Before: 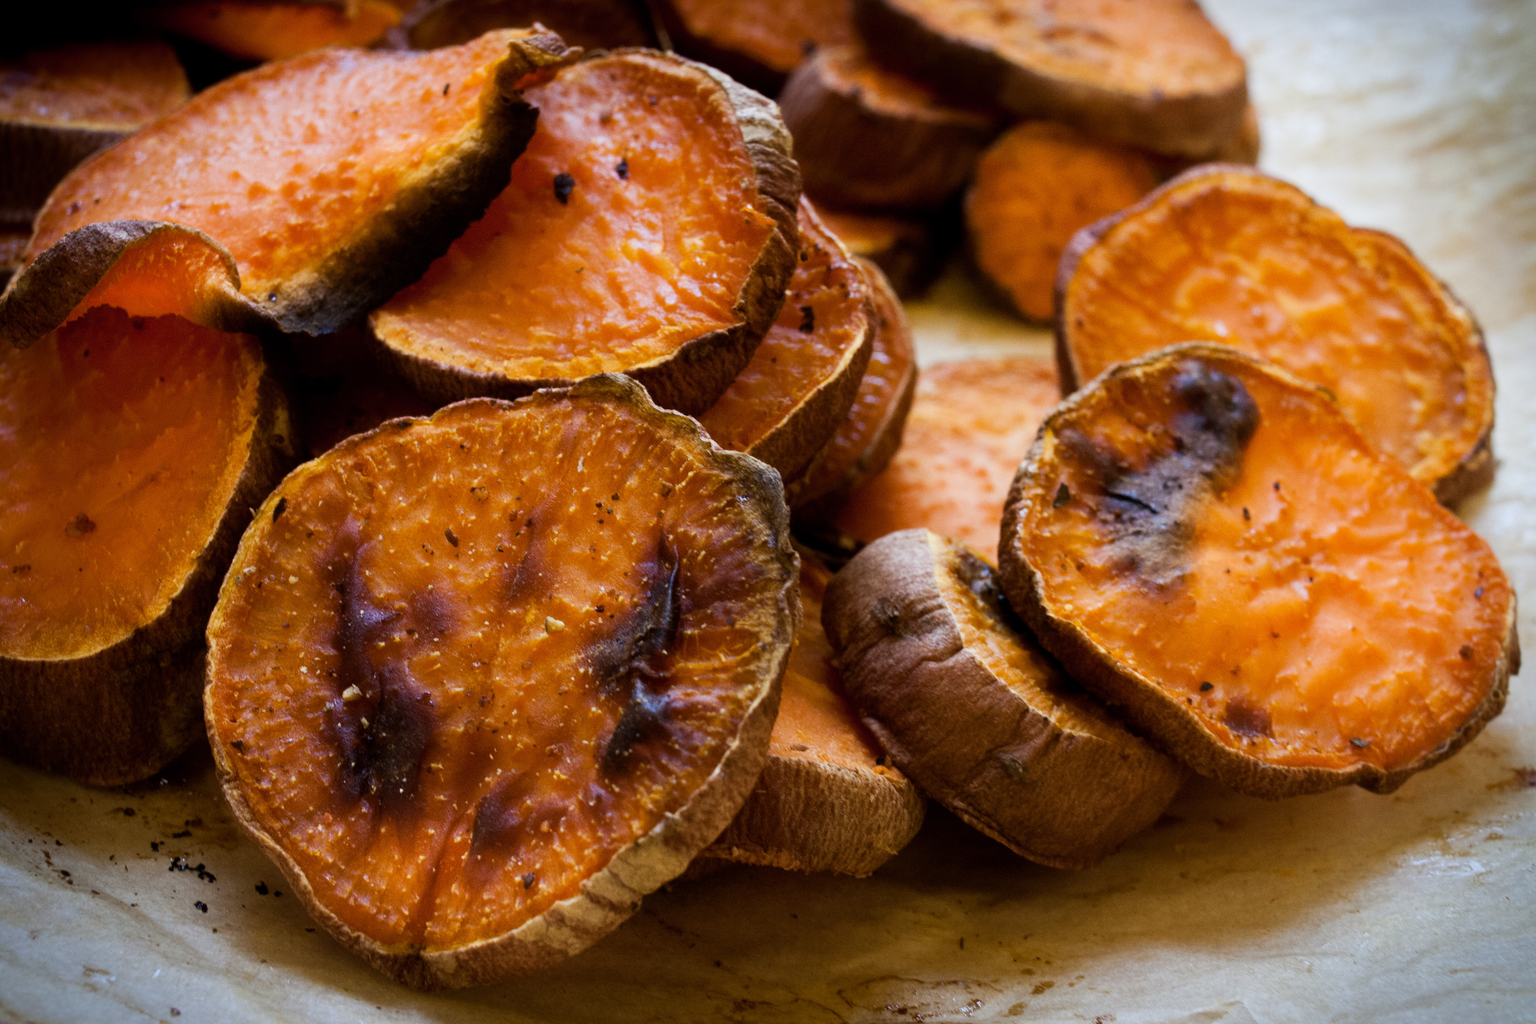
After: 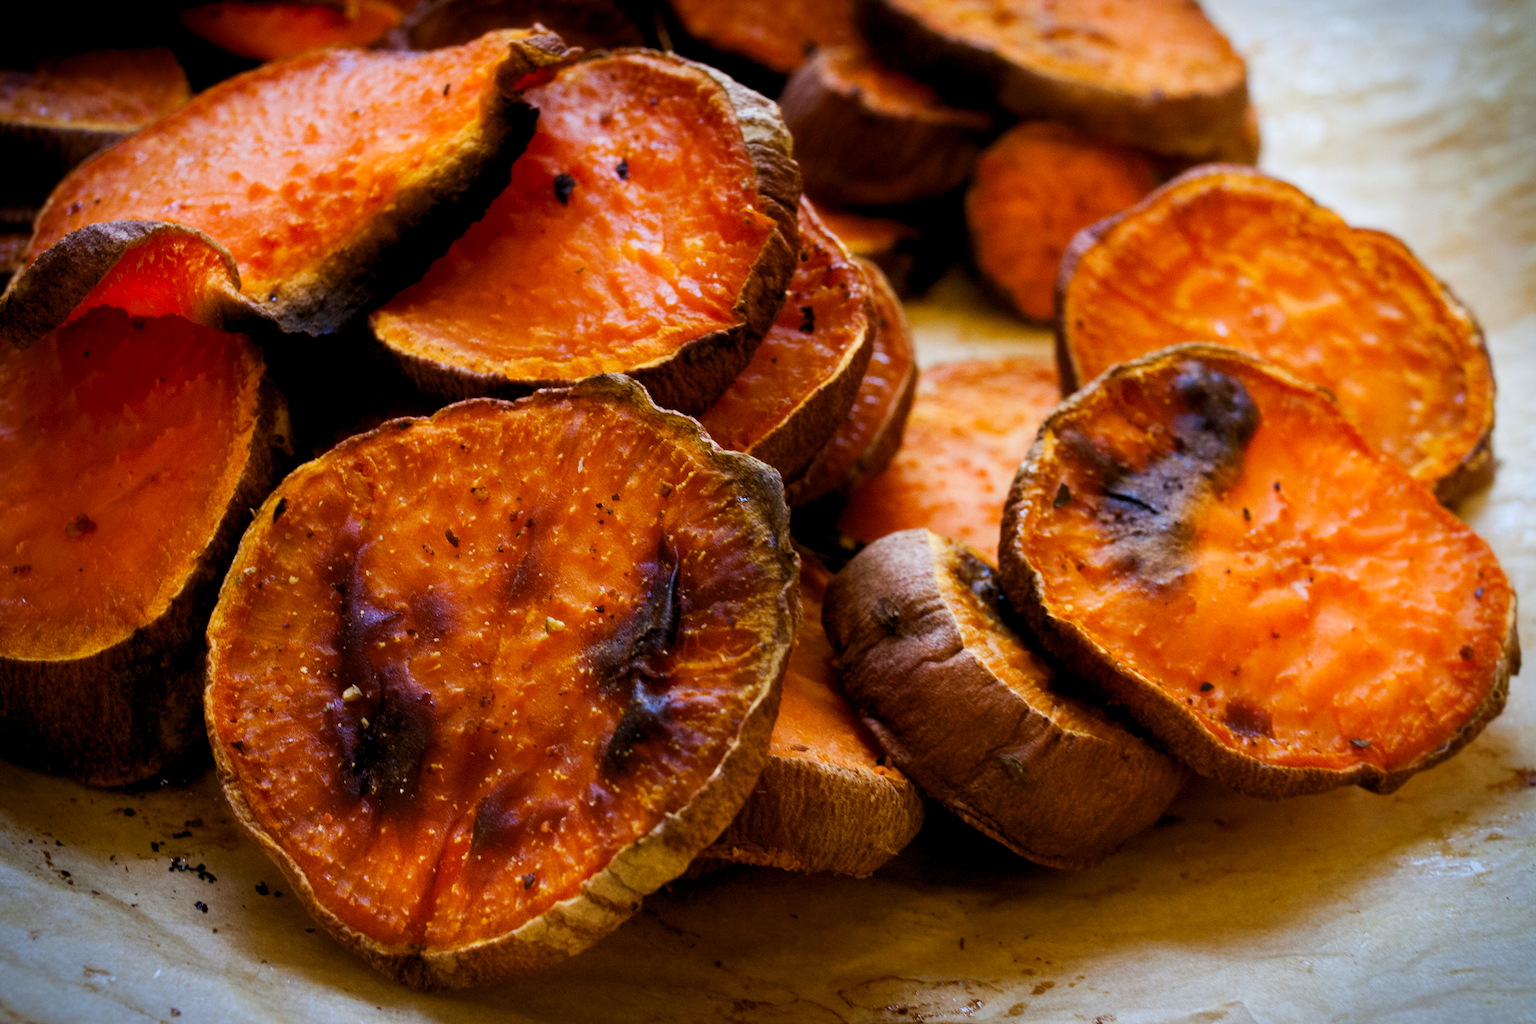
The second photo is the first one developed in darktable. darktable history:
contrast brightness saturation: brightness -0.02, saturation 0.35
levels: levels [0.026, 0.507, 0.987]
